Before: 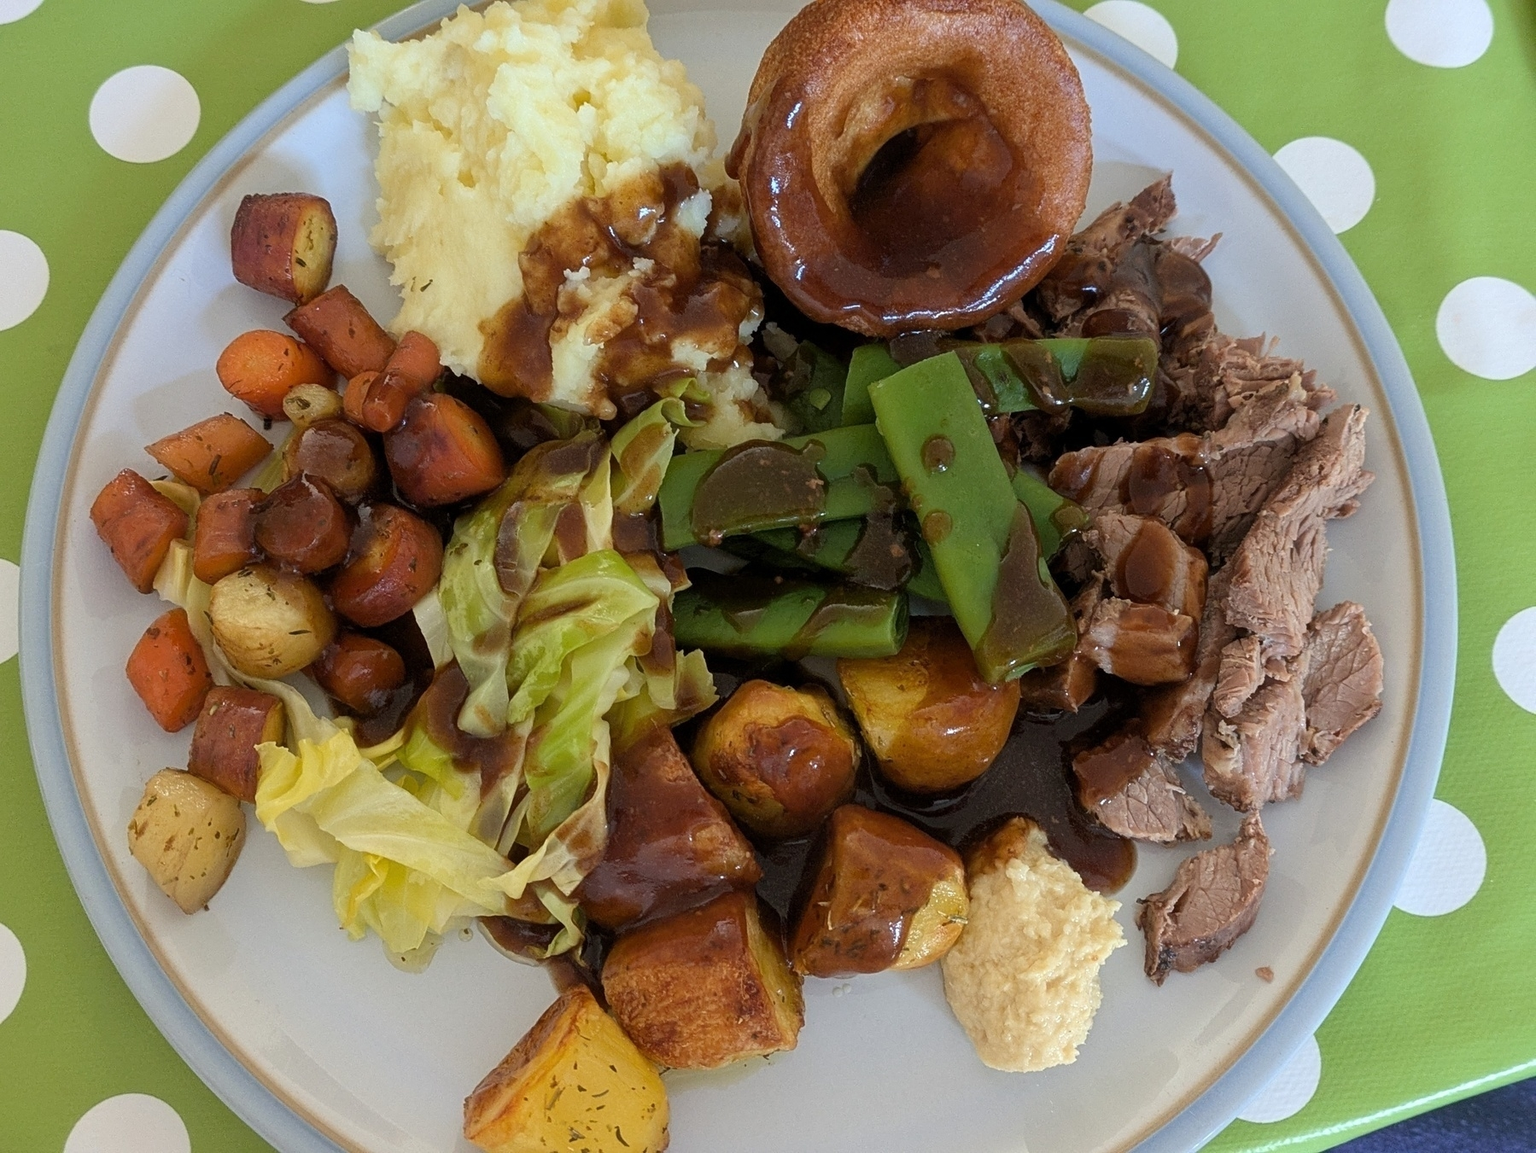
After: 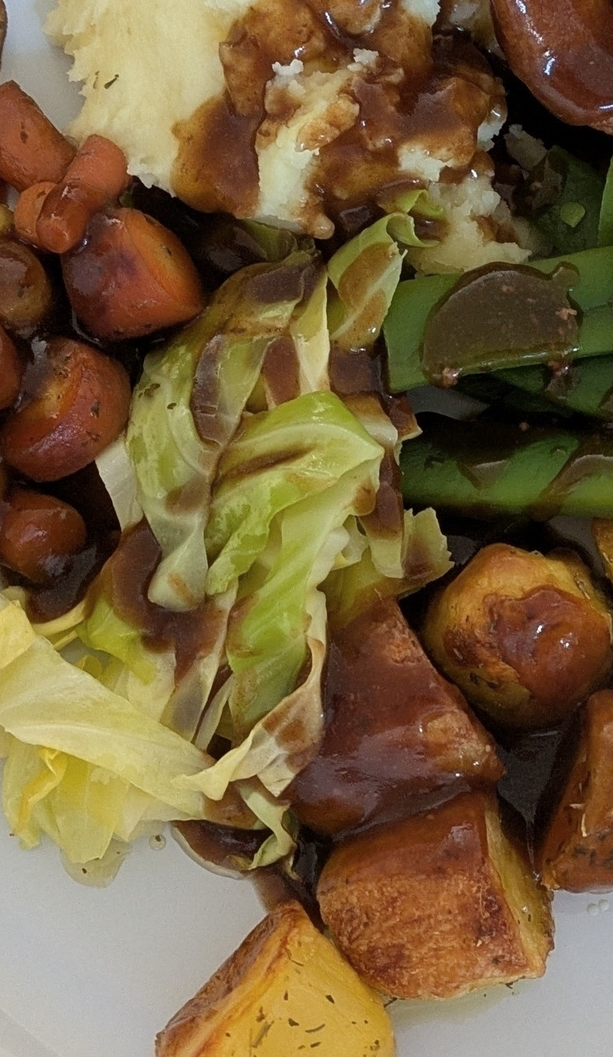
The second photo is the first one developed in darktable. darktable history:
crop and rotate: left 21.599%, top 18.756%, right 44.274%, bottom 2.991%
contrast brightness saturation: saturation -0.067
